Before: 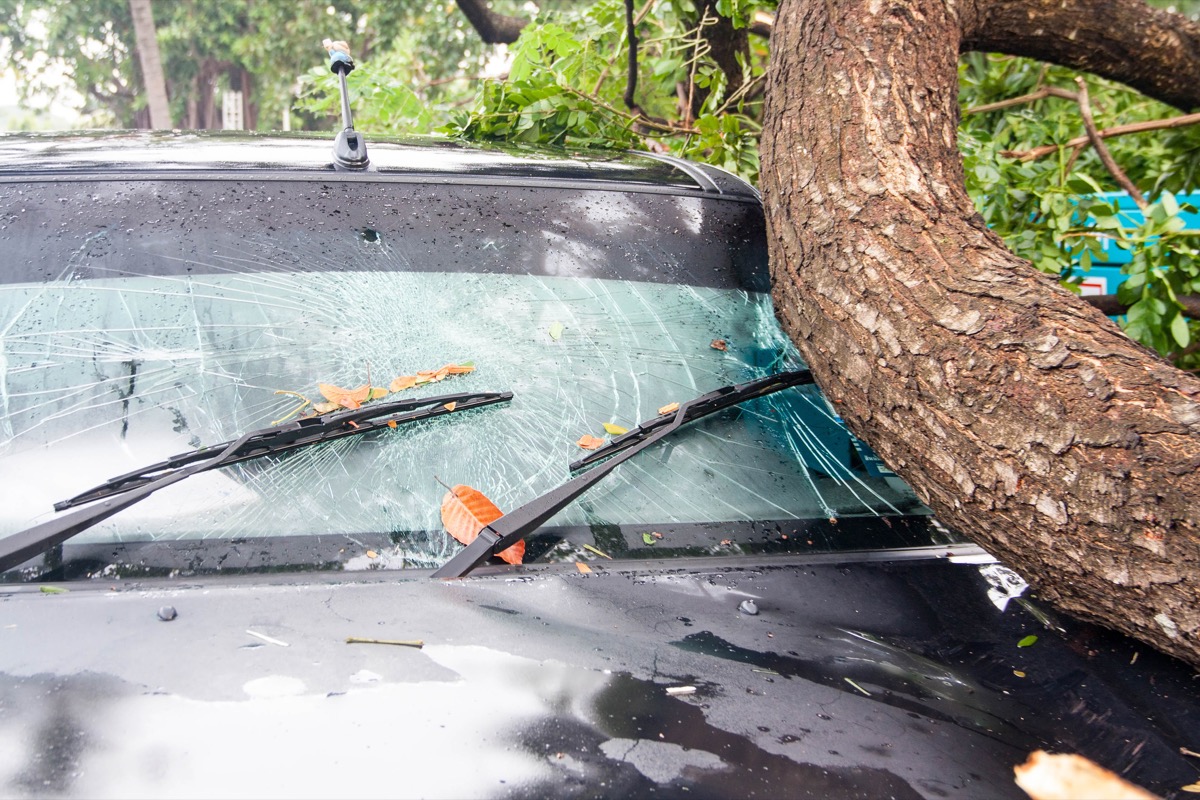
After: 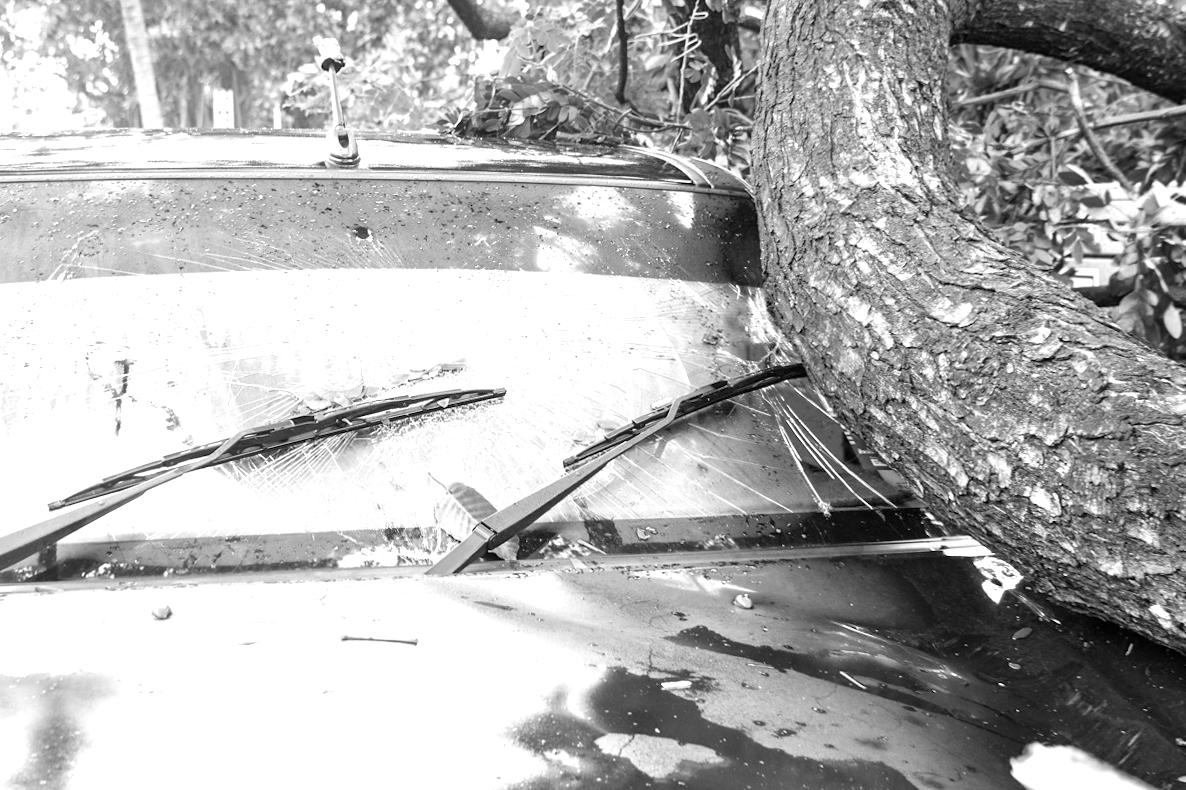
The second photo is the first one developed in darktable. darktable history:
white balance: red 0.98, blue 1.61
rotate and perspective: rotation -0.45°, automatic cropping original format, crop left 0.008, crop right 0.992, crop top 0.012, crop bottom 0.988
levels: levels [0, 0.476, 0.951]
color calibration: output gray [0.22, 0.42, 0.37, 0], gray › normalize channels true, illuminant same as pipeline (D50), adaptation XYZ, x 0.346, y 0.359, gamut compression 0
